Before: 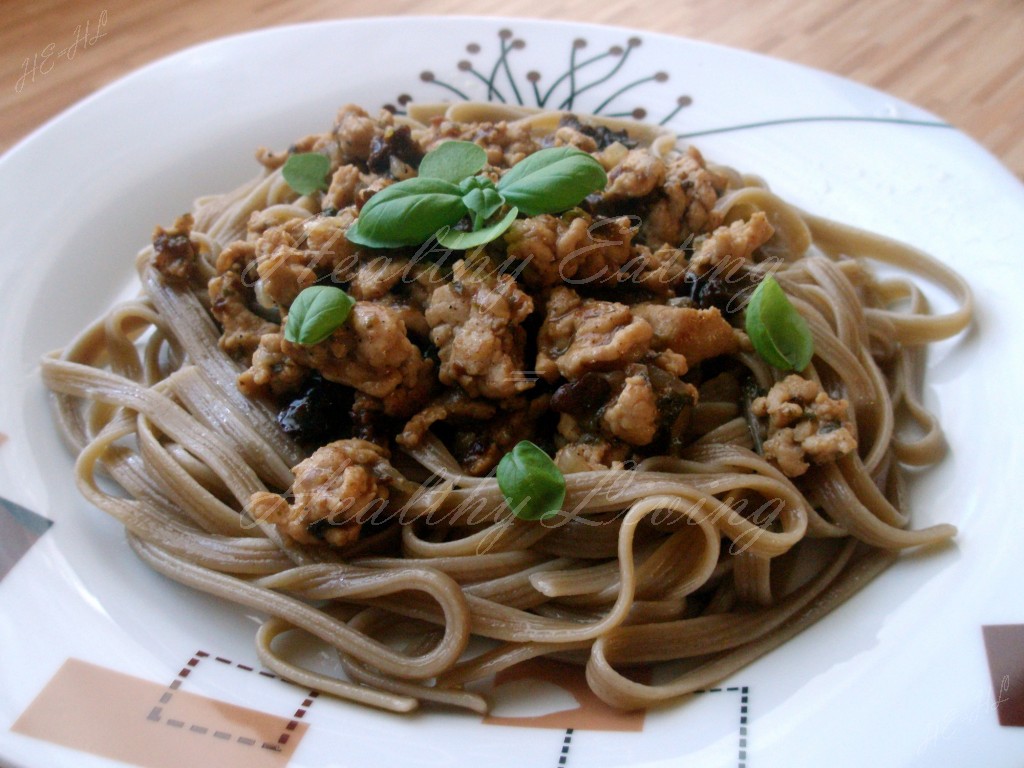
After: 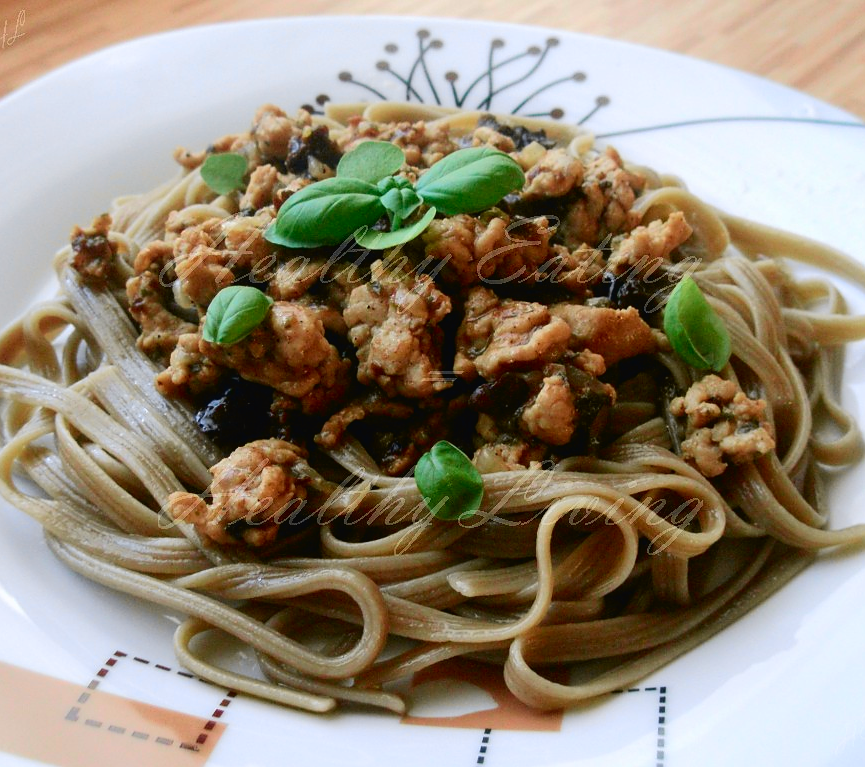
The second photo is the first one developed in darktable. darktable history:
crop: left 8.051%, right 7.455%
sharpen: radius 0.973, amount 0.611
tone curve: curves: ch0 [(0, 0.018) (0.061, 0.041) (0.205, 0.191) (0.289, 0.292) (0.39, 0.424) (0.493, 0.551) (0.666, 0.743) (0.795, 0.841) (1, 0.998)]; ch1 [(0, 0) (0.385, 0.343) (0.439, 0.415) (0.494, 0.498) (0.501, 0.501) (0.51, 0.496) (0.548, 0.554) (0.586, 0.61) (0.684, 0.658) (0.783, 0.804) (1, 1)]; ch2 [(0, 0) (0.304, 0.31) (0.403, 0.399) (0.441, 0.428) (0.47, 0.469) (0.498, 0.496) (0.524, 0.538) (0.566, 0.588) (0.648, 0.665) (0.697, 0.699) (1, 1)], color space Lab, independent channels, preserve colors none
contrast brightness saturation: contrast -0.016, brightness -0.01, saturation 0.033
